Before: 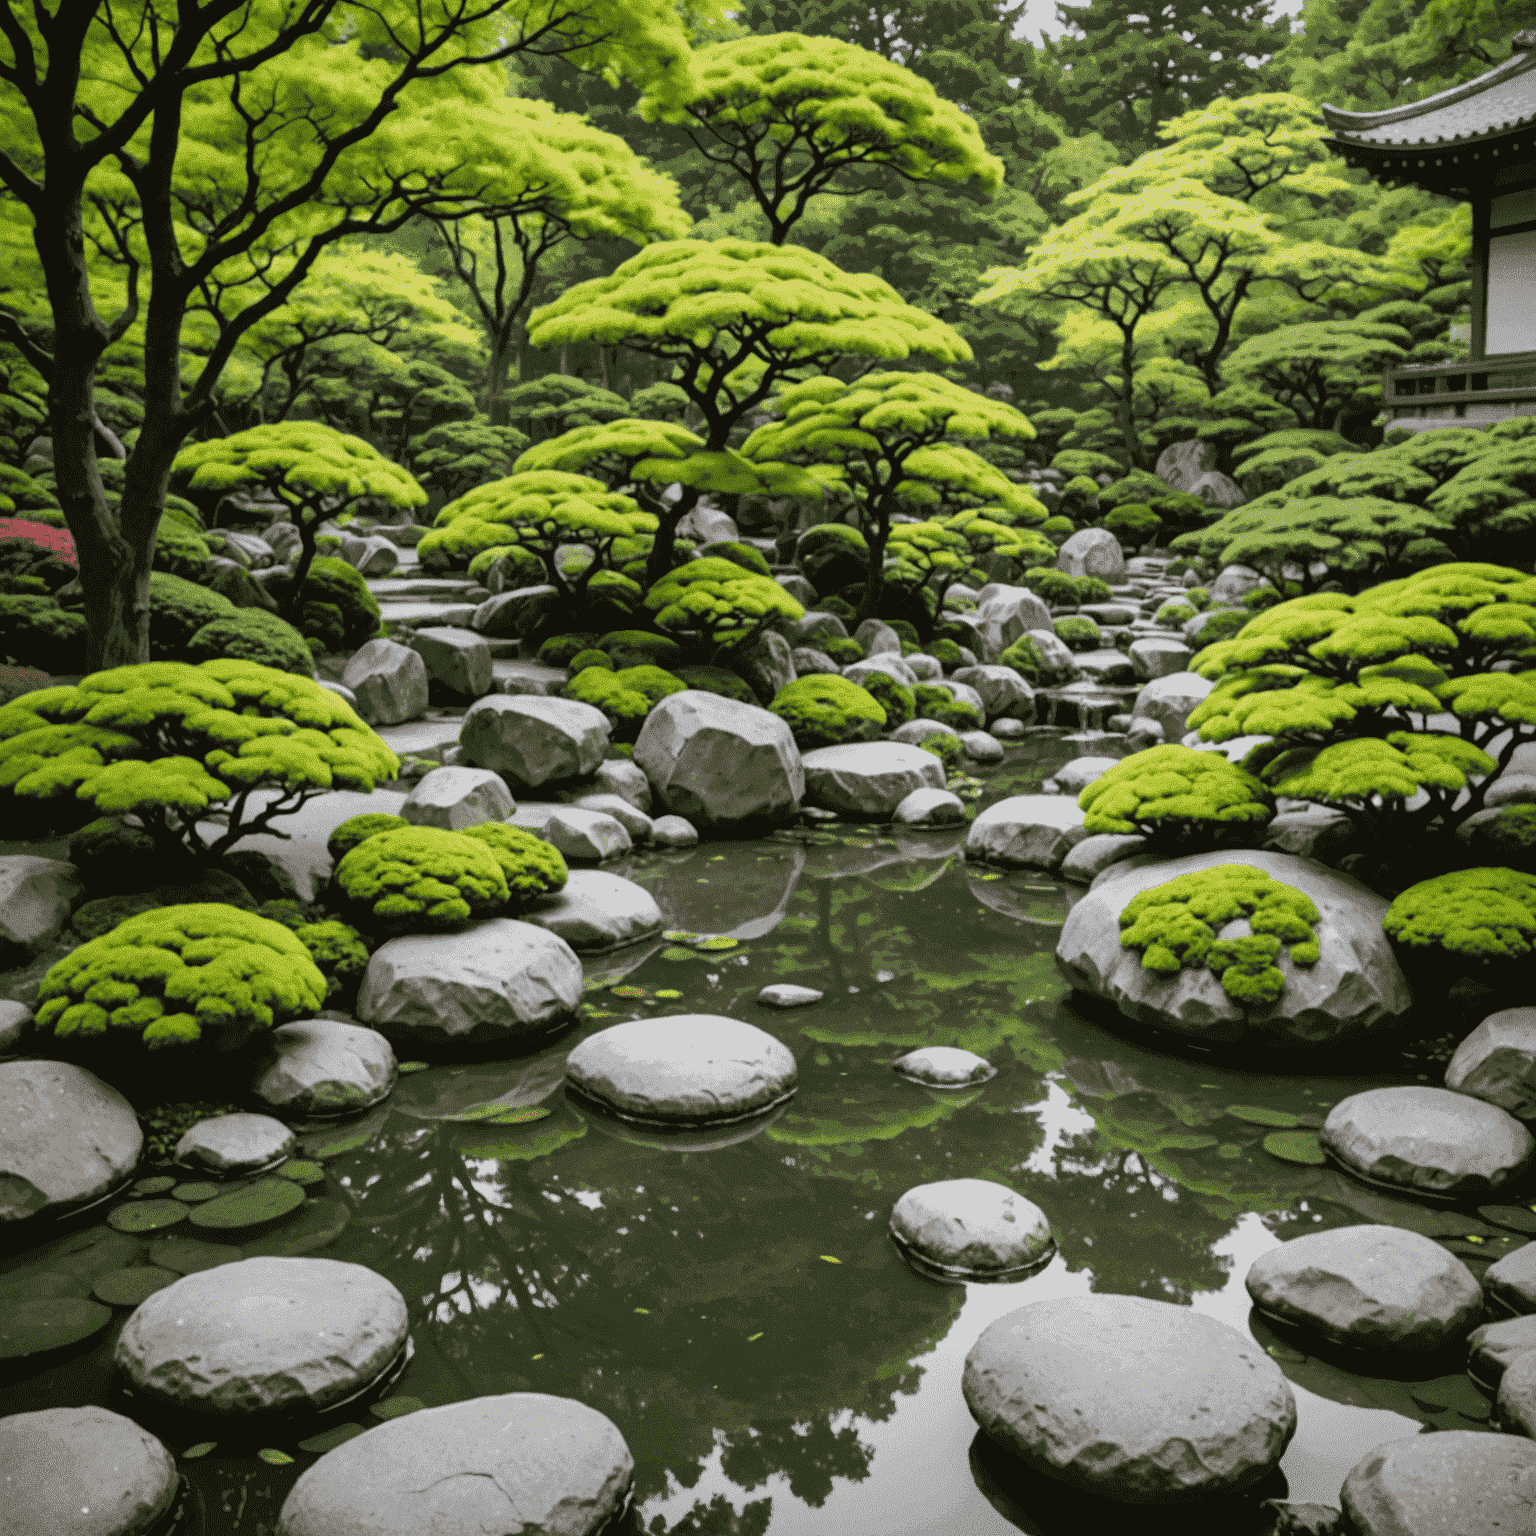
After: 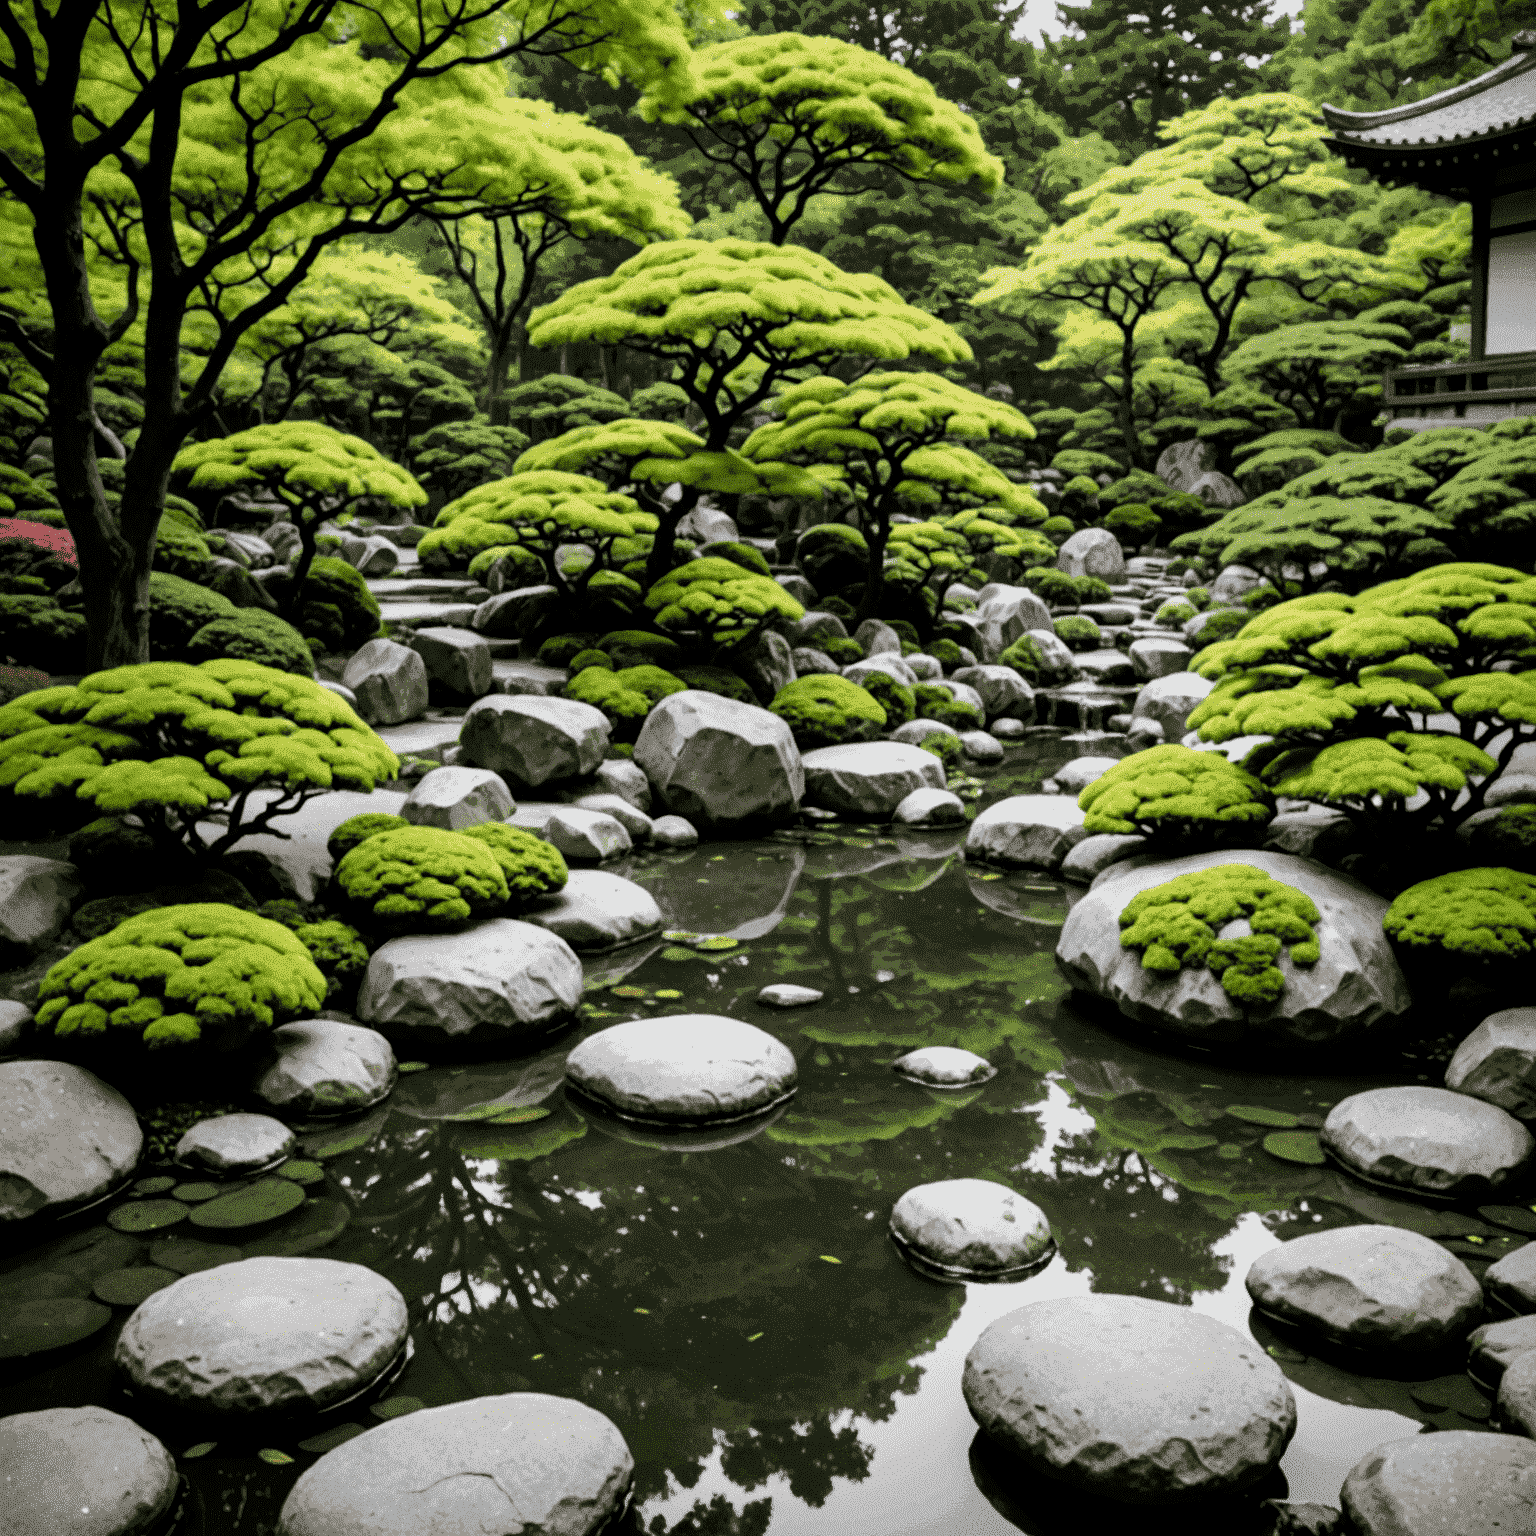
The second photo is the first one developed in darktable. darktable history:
color zones: curves: ch0 [(0.25, 0.5) (0.636, 0.25) (0.75, 0.5)]
filmic rgb: black relative exposure -8.68 EV, white relative exposure 2.69 EV, target black luminance 0%, target white luminance 99.879%, hardness 6.26, latitude 75.34%, contrast 1.321, highlights saturation mix -4.78%, iterations of high-quality reconstruction 0
